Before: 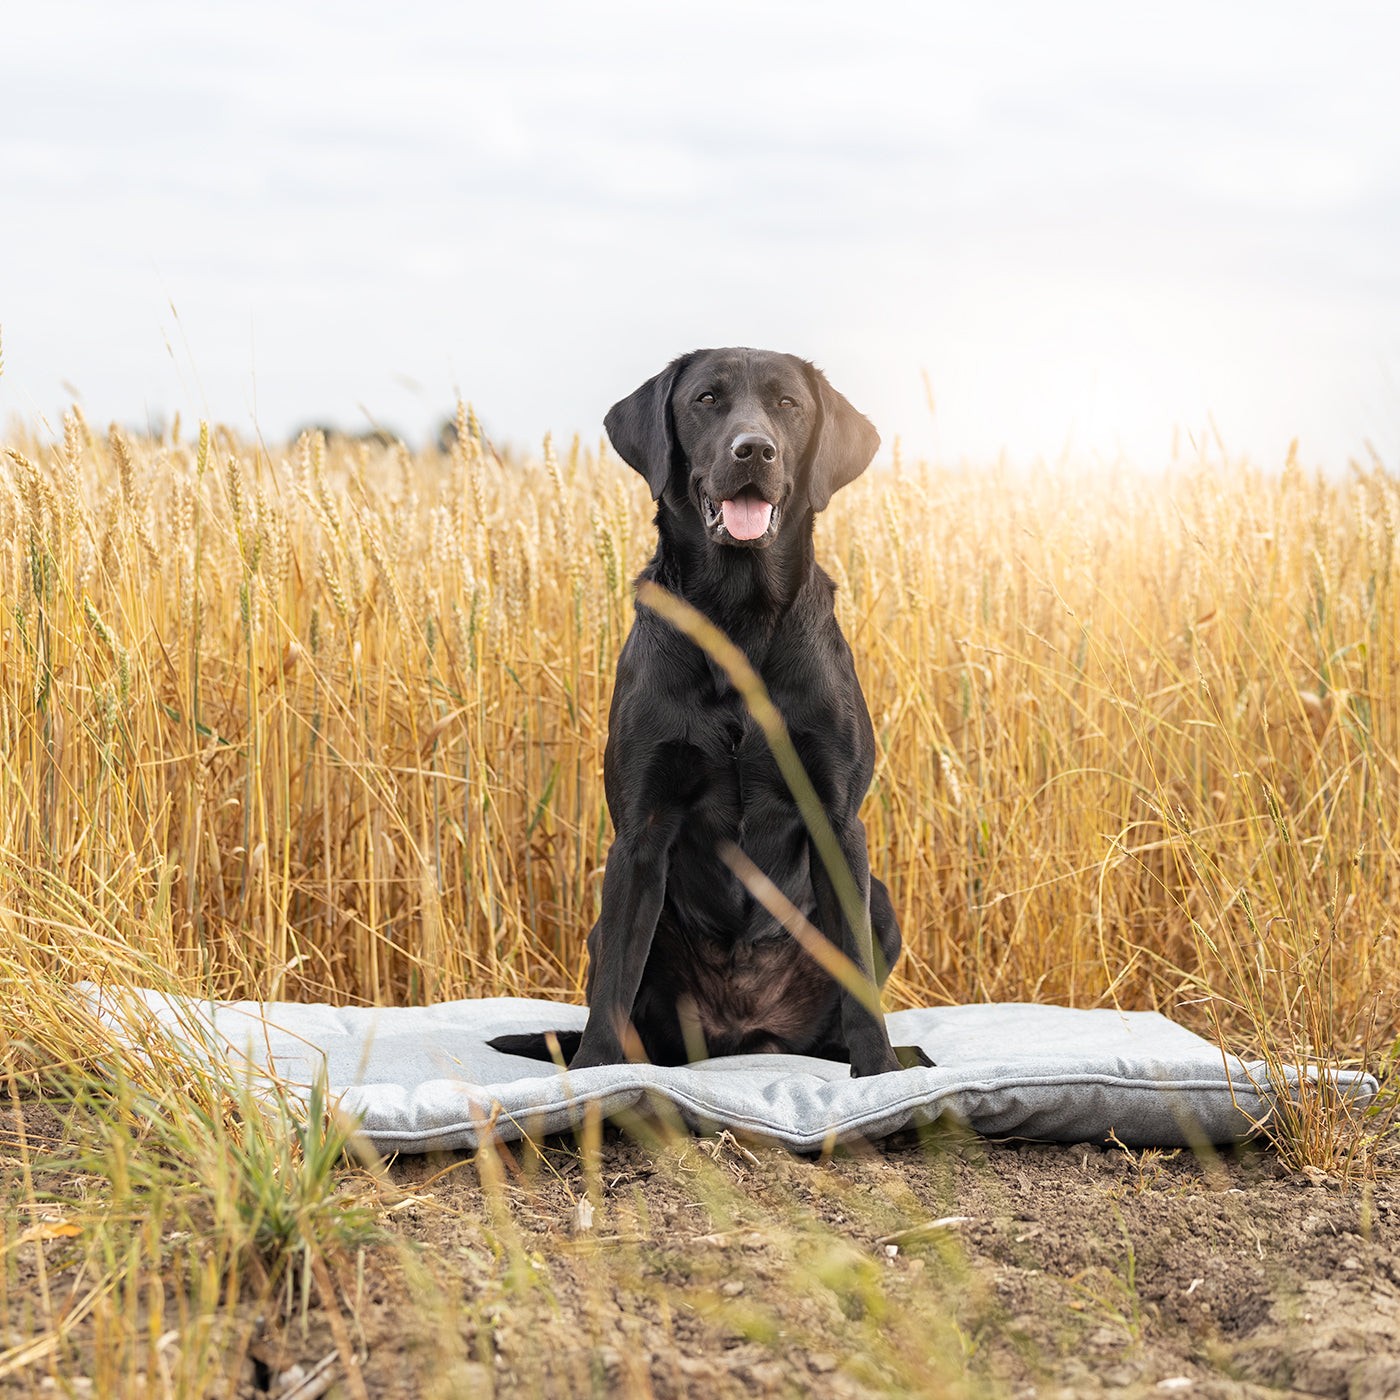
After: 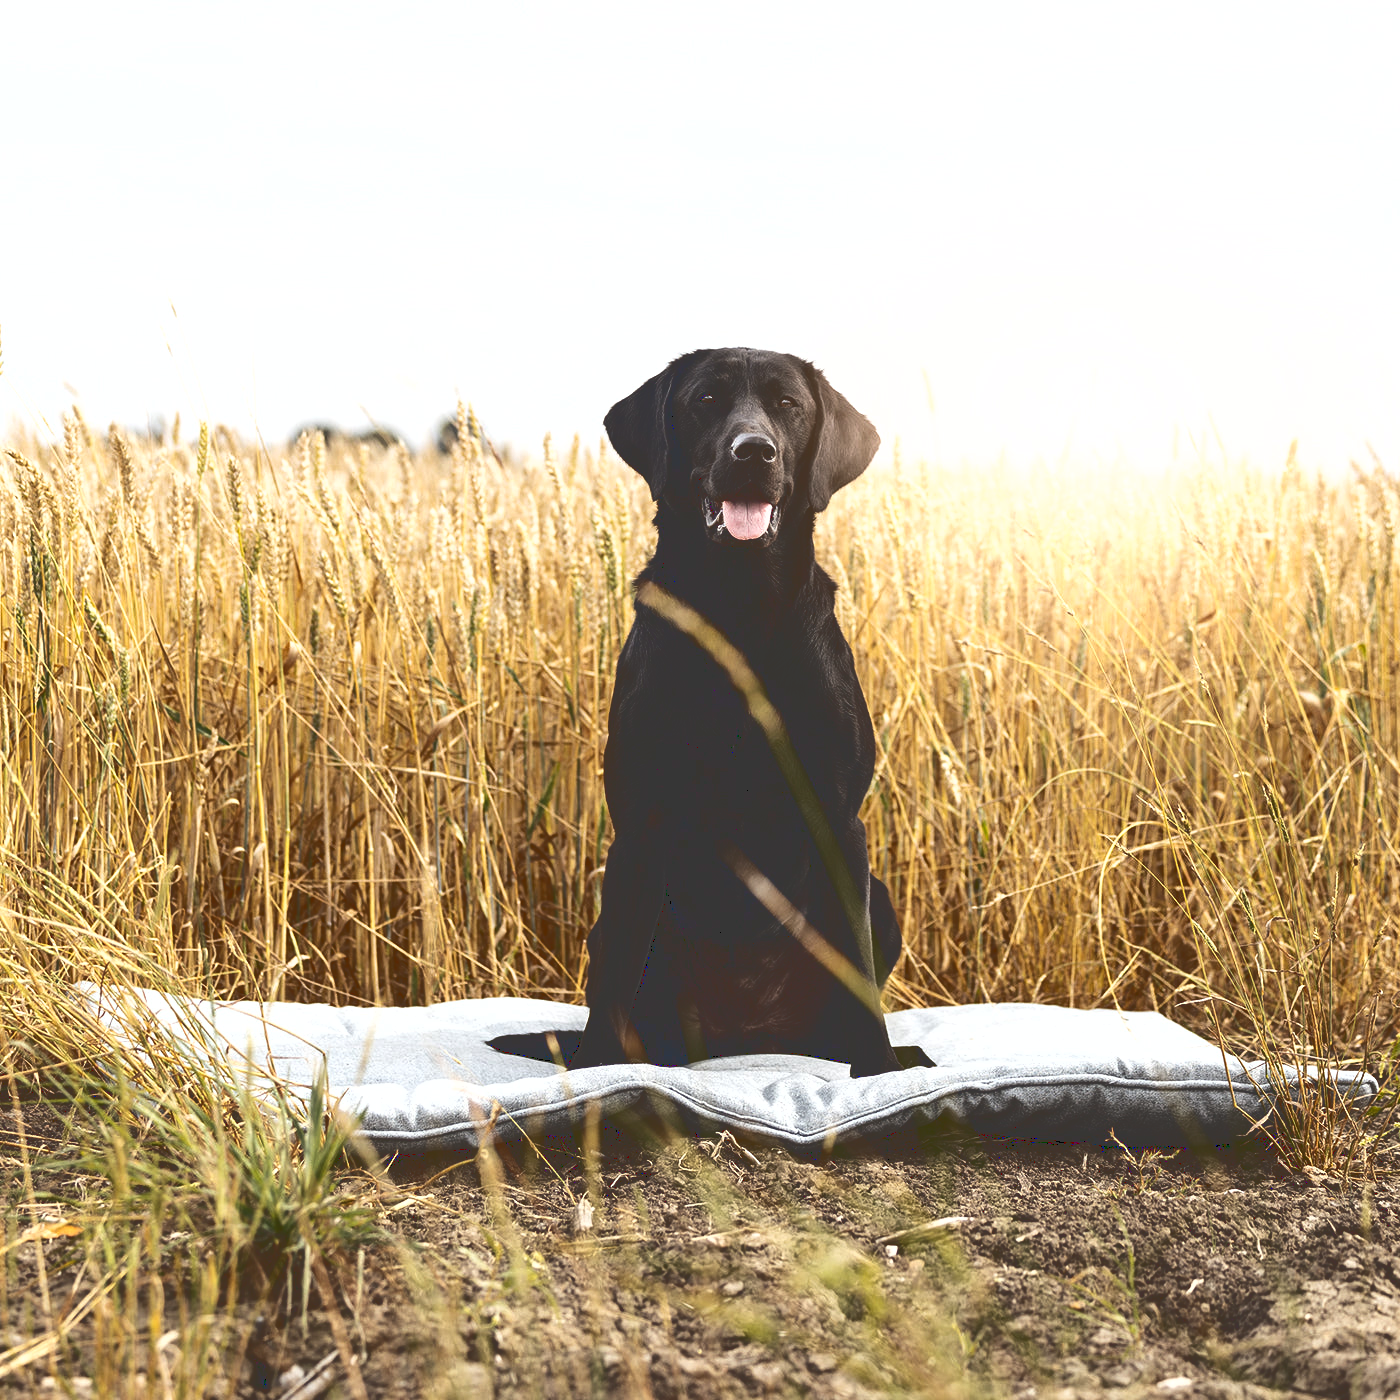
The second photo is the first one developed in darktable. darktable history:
base curve: curves: ch0 [(0, 0.036) (0.083, 0.04) (0.804, 1)]
